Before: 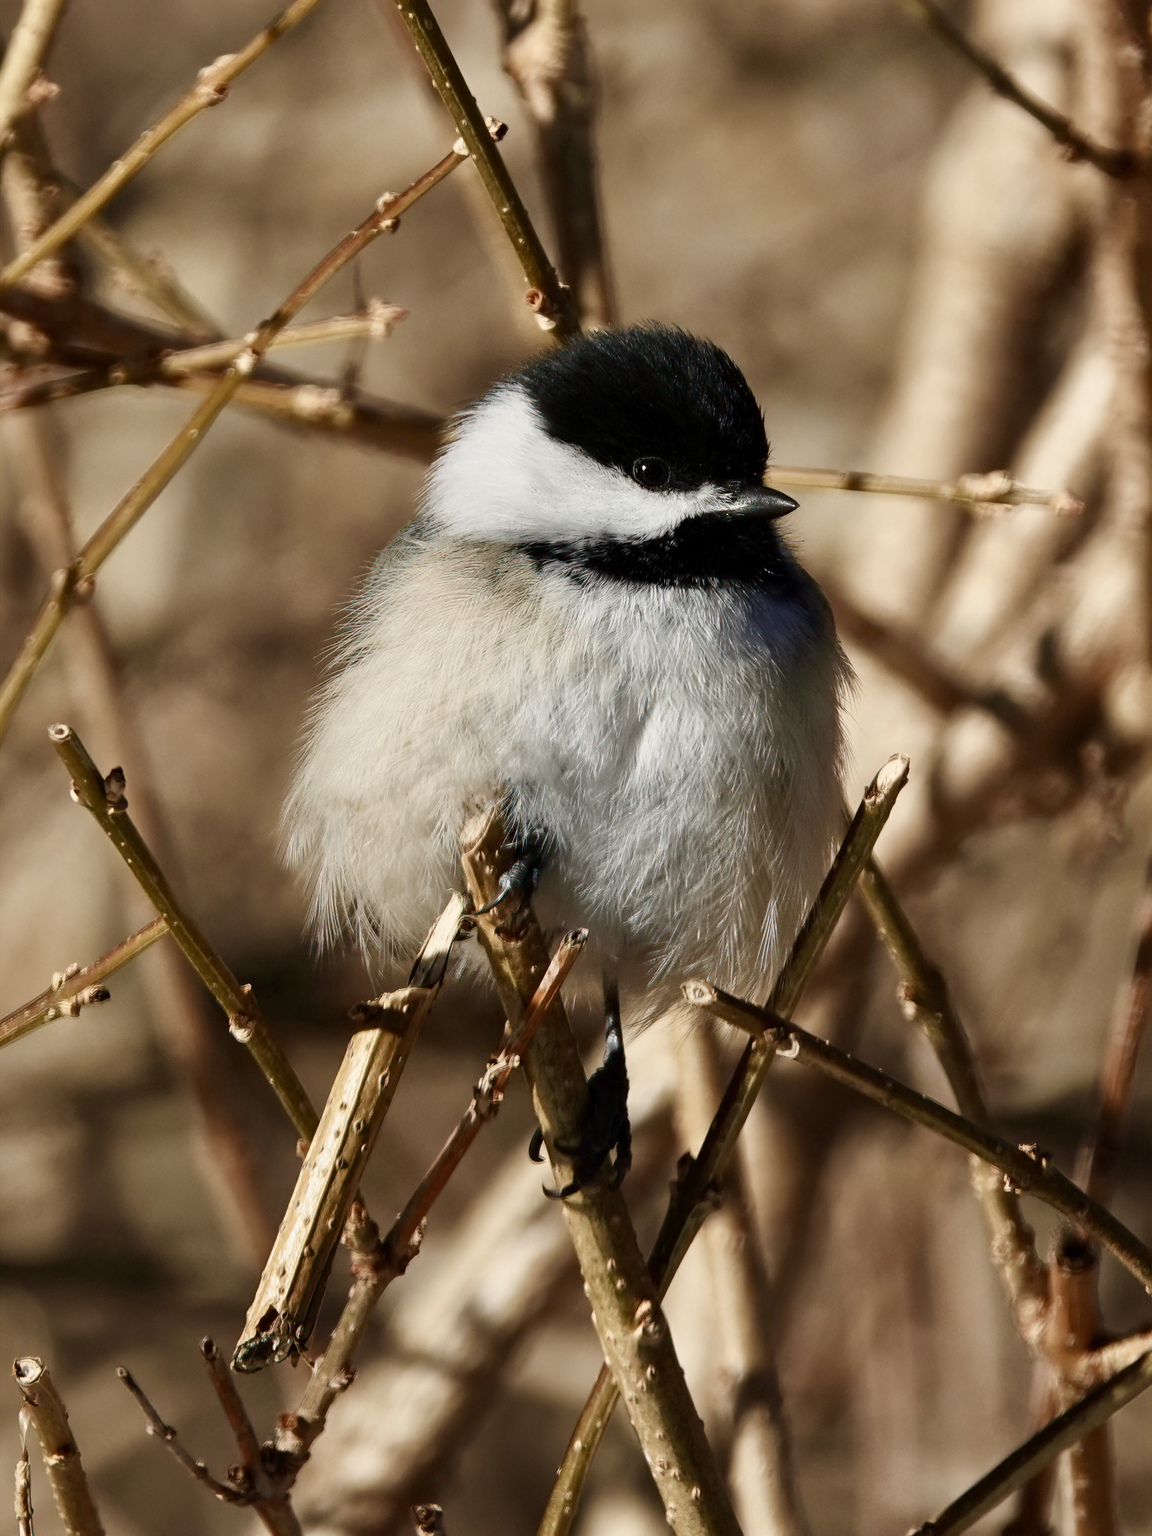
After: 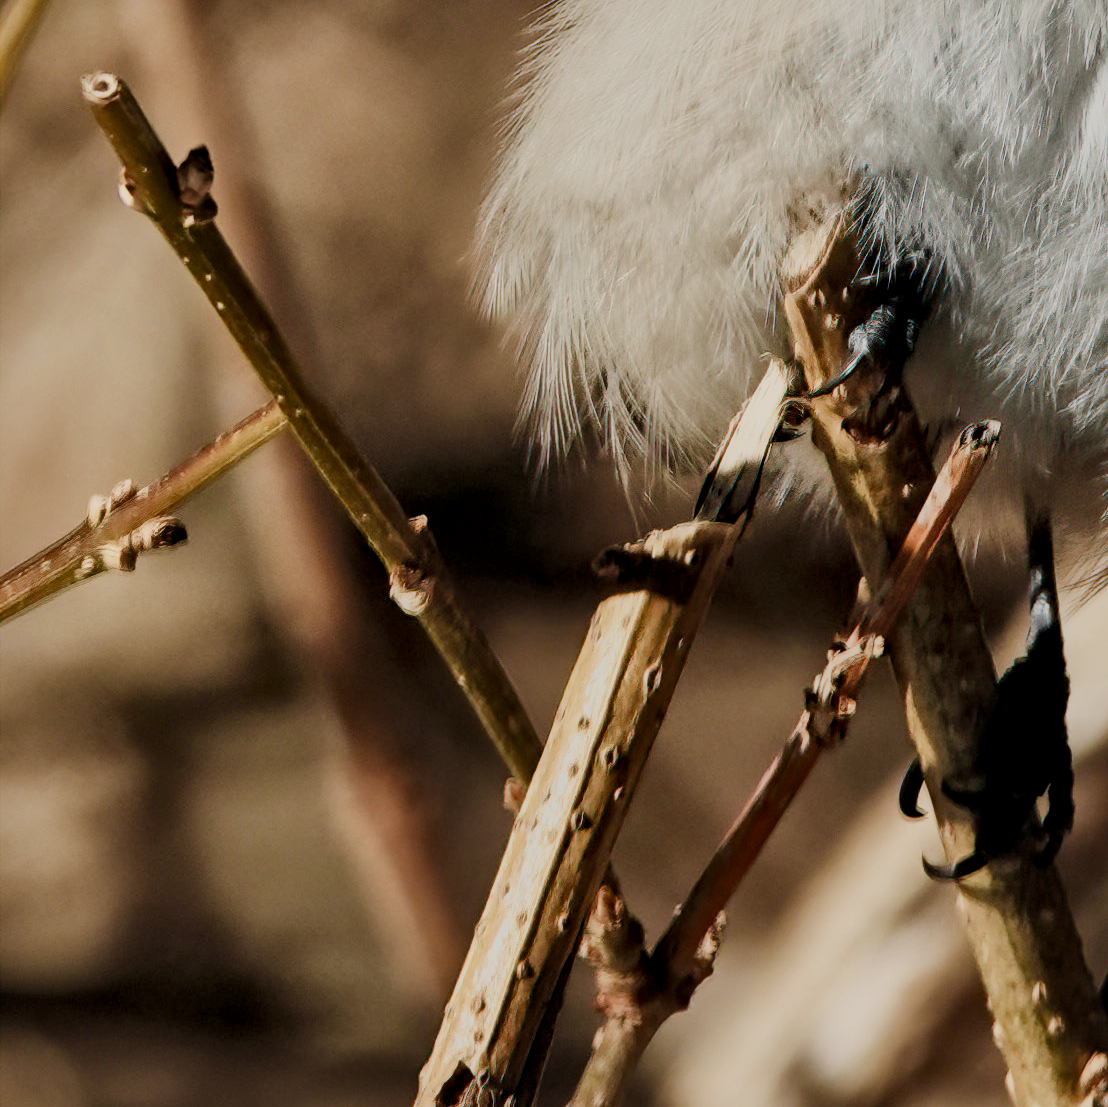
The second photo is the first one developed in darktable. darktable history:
crop: top 44.368%, right 43.424%, bottom 13.218%
local contrast: mode bilateral grid, contrast 20, coarseness 49, detail 150%, midtone range 0.2
filmic rgb: black relative exposure -7.32 EV, white relative exposure 5.09 EV, hardness 3.21, color science v5 (2021), contrast in shadows safe, contrast in highlights safe
